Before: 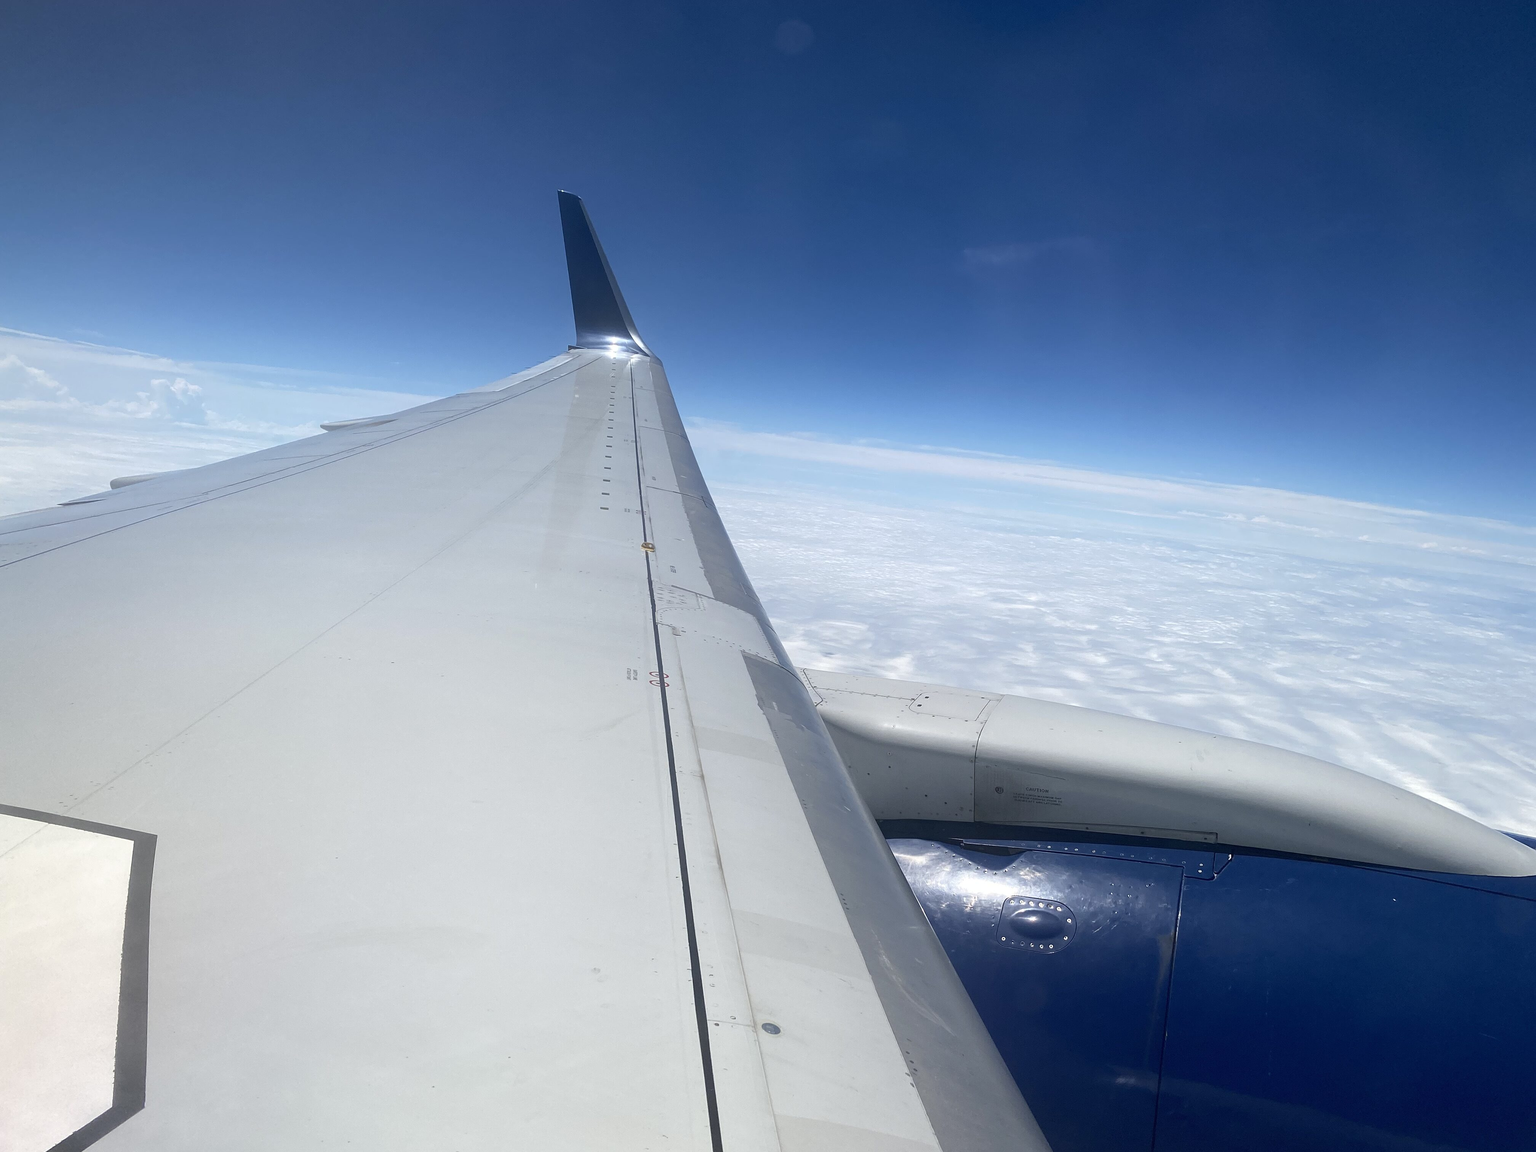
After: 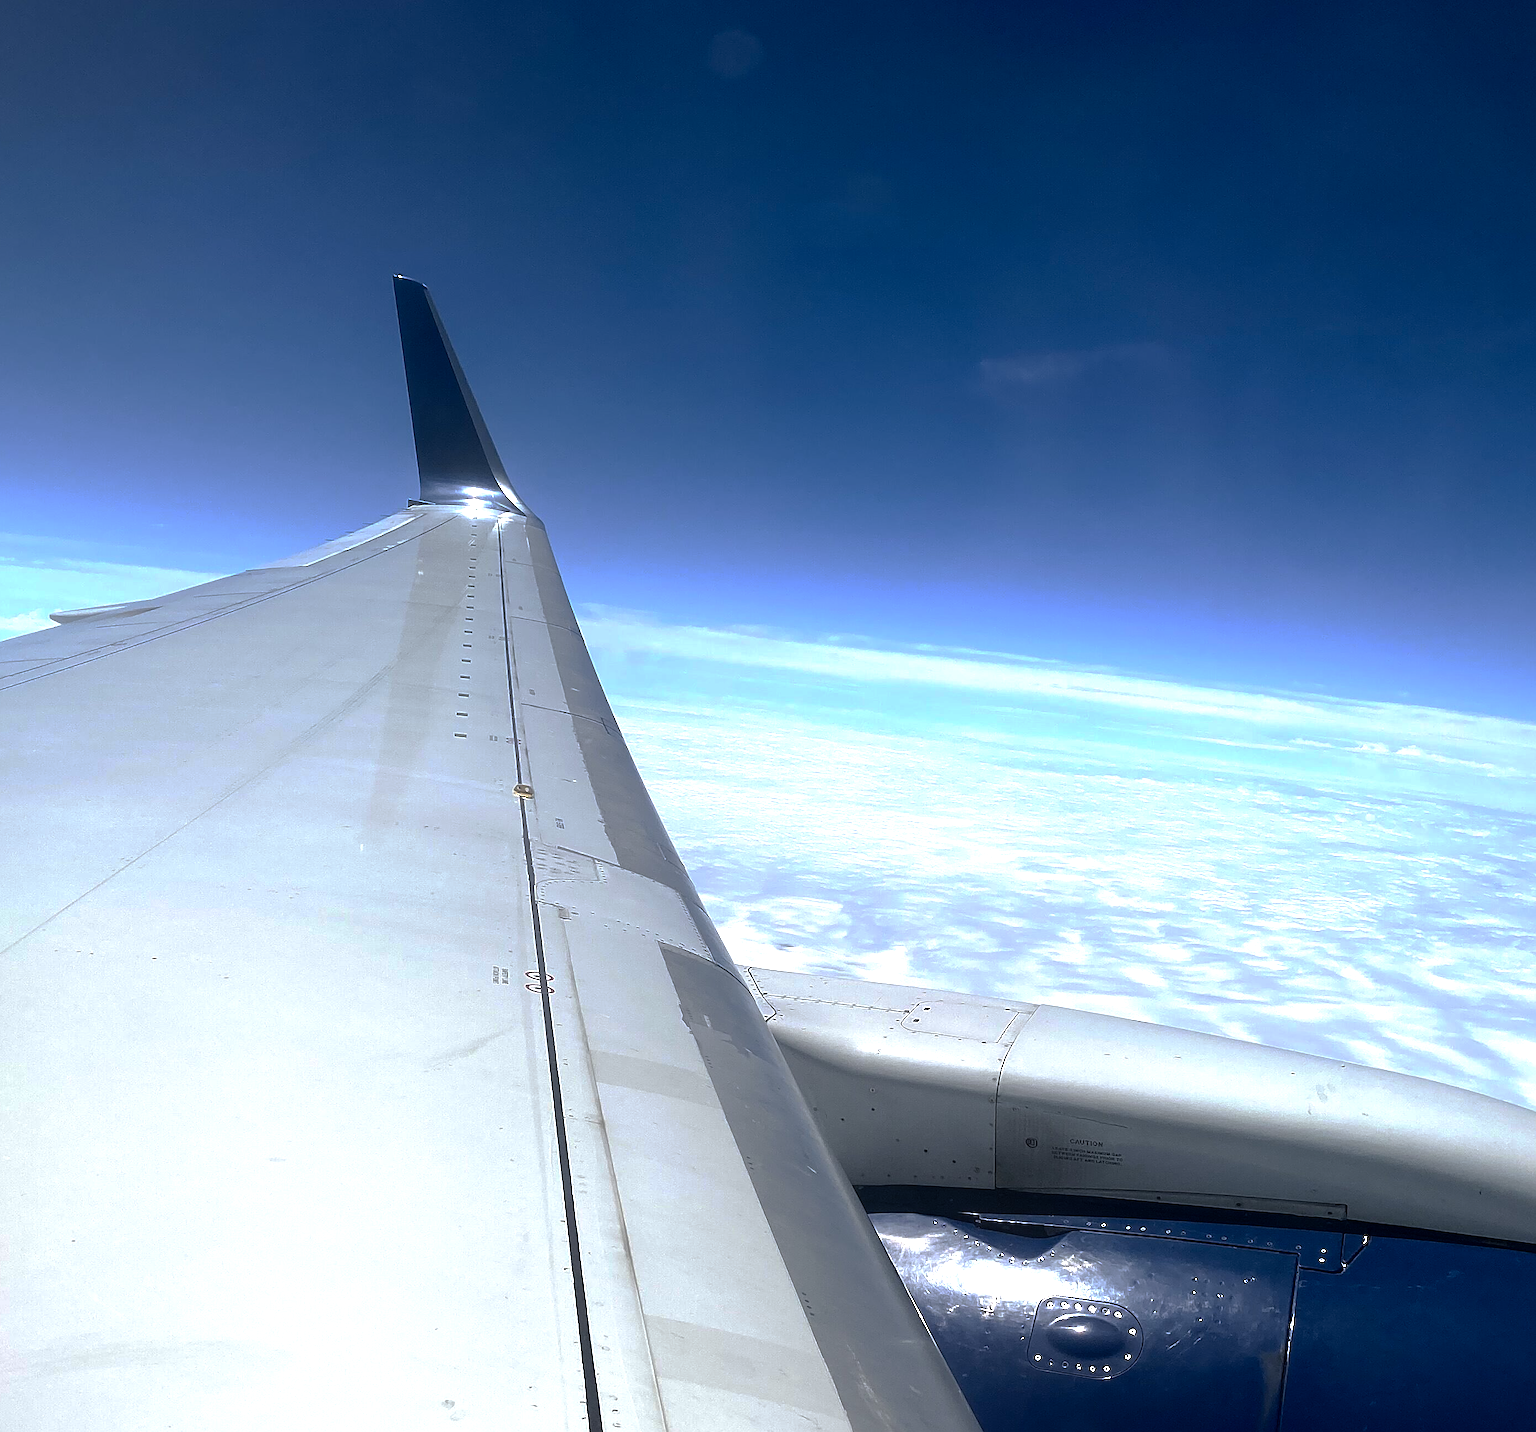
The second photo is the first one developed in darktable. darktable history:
haze removal: strength -0.112, compatibility mode true, adaptive false
crop: left 18.641%, right 12.2%, bottom 13.979%
sharpen: on, module defaults
exposure: exposure 0.133 EV, compensate exposure bias true, compensate highlight preservation false
tone equalizer: -8 EV -0.394 EV, -7 EV -0.376 EV, -6 EV -0.37 EV, -5 EV -0.195 EV, -3 EV 0.214 EV, -2 EV 0.334 EV, -1 EV 0.414 EV, +0 EV 0.431 EV, mask exposure compensation -0.49 EV
tone curve: curves: ch0 [(0.029, 0) (0.134, 0.063) (0.249, 0.198) (0.378, 0.365) (0.499, 0.529) (1, 1)], preserve colors none
base curve: curves: ch0 [(0, 0) (0.841, 0.609) (1, 1)], preserve colors none
